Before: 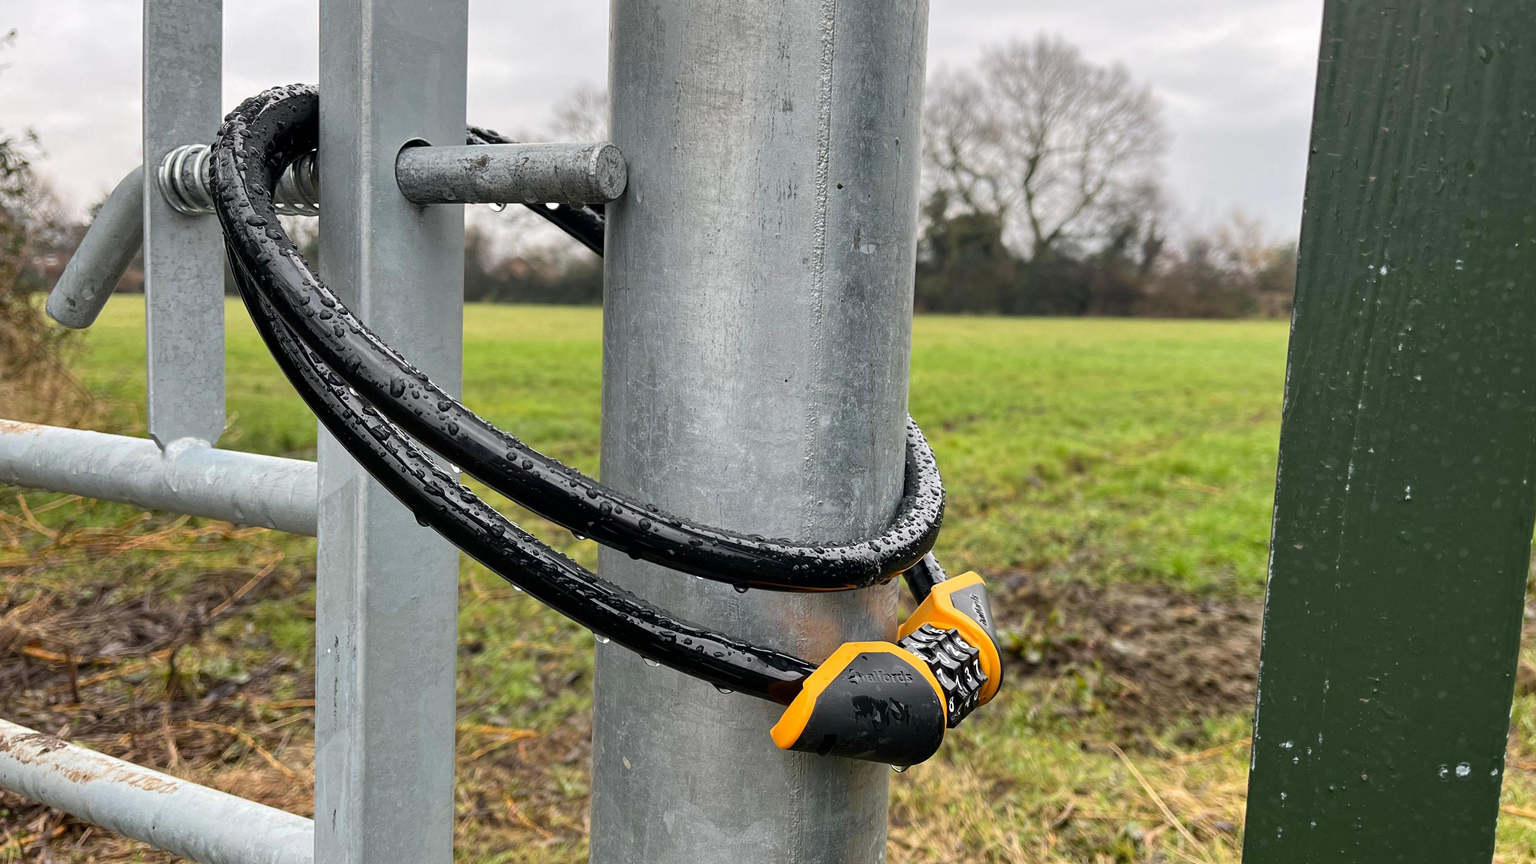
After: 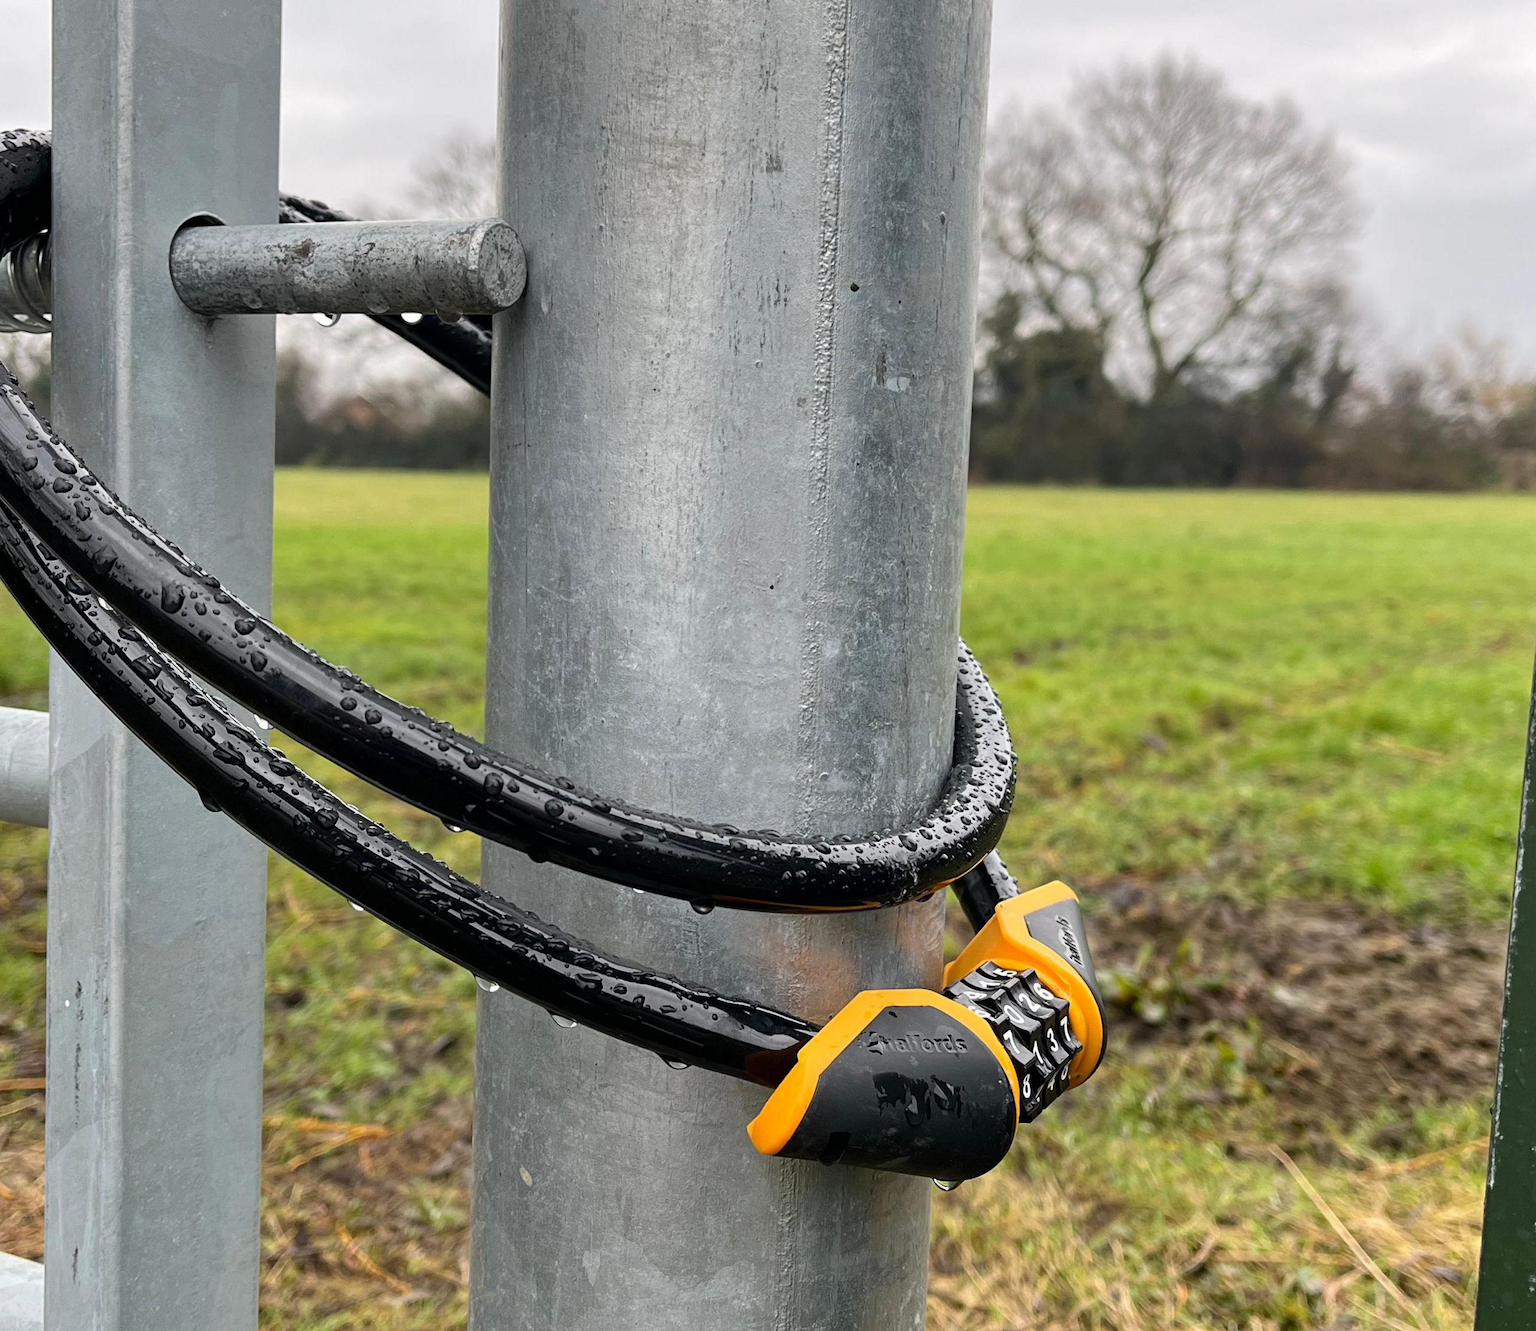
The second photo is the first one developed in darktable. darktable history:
crop and rotate: left 18.595%, right 16.53%
